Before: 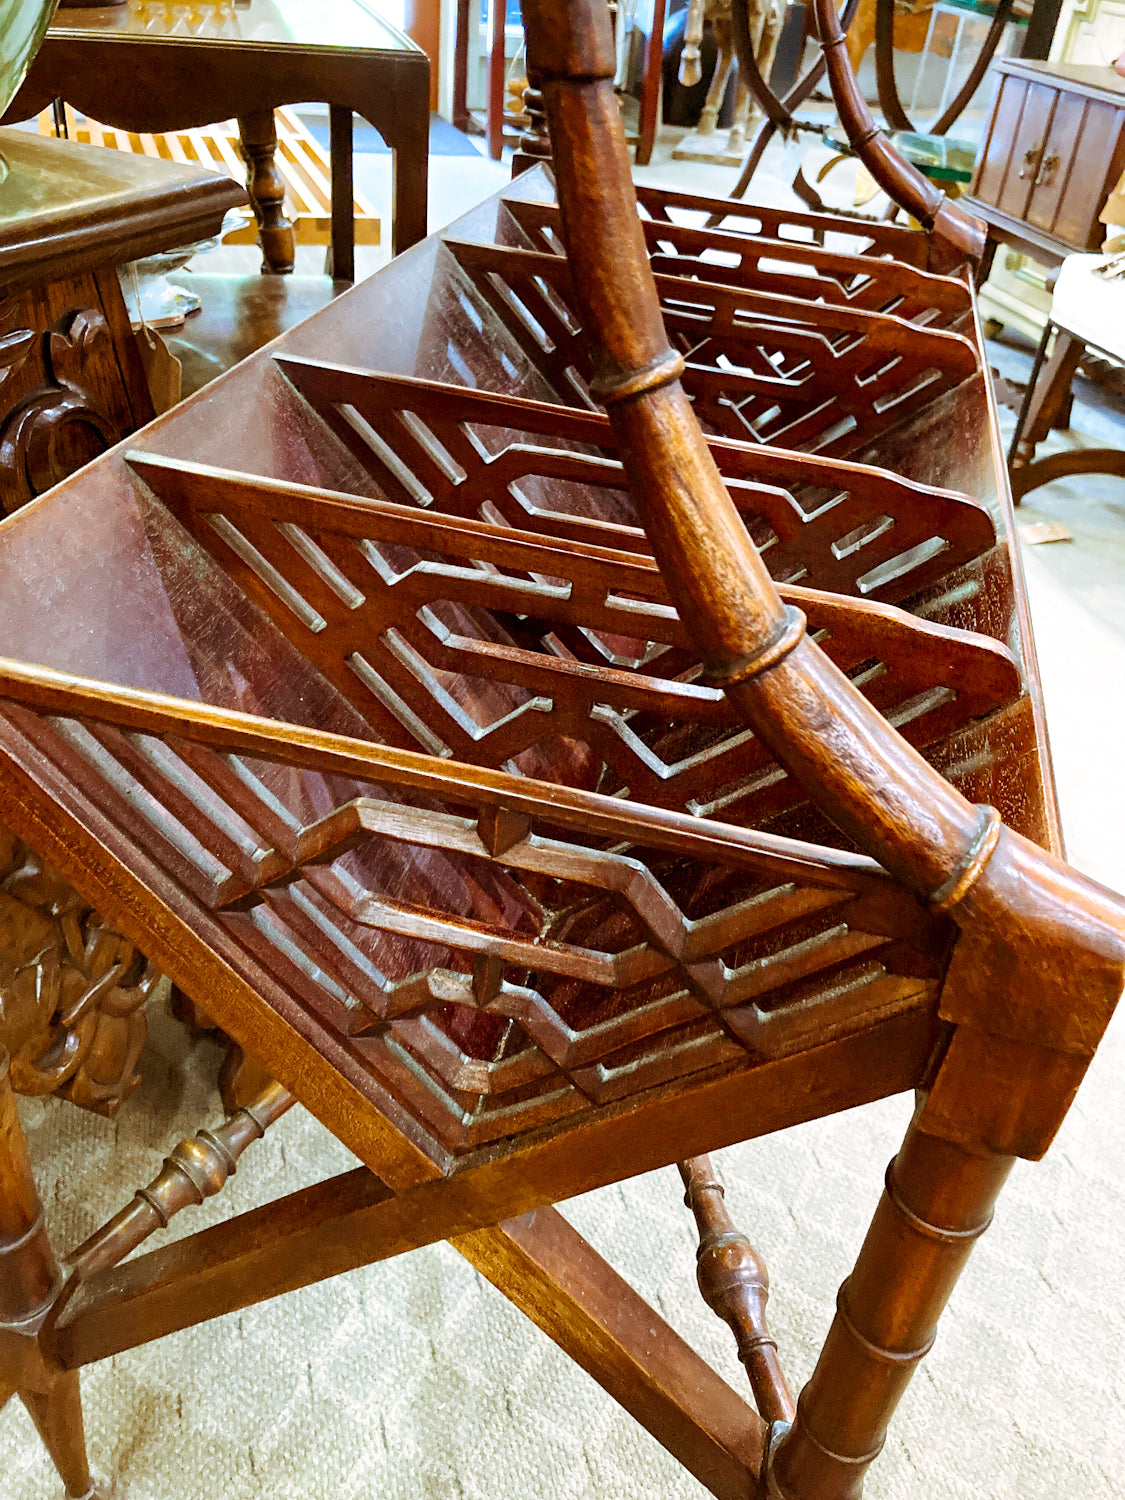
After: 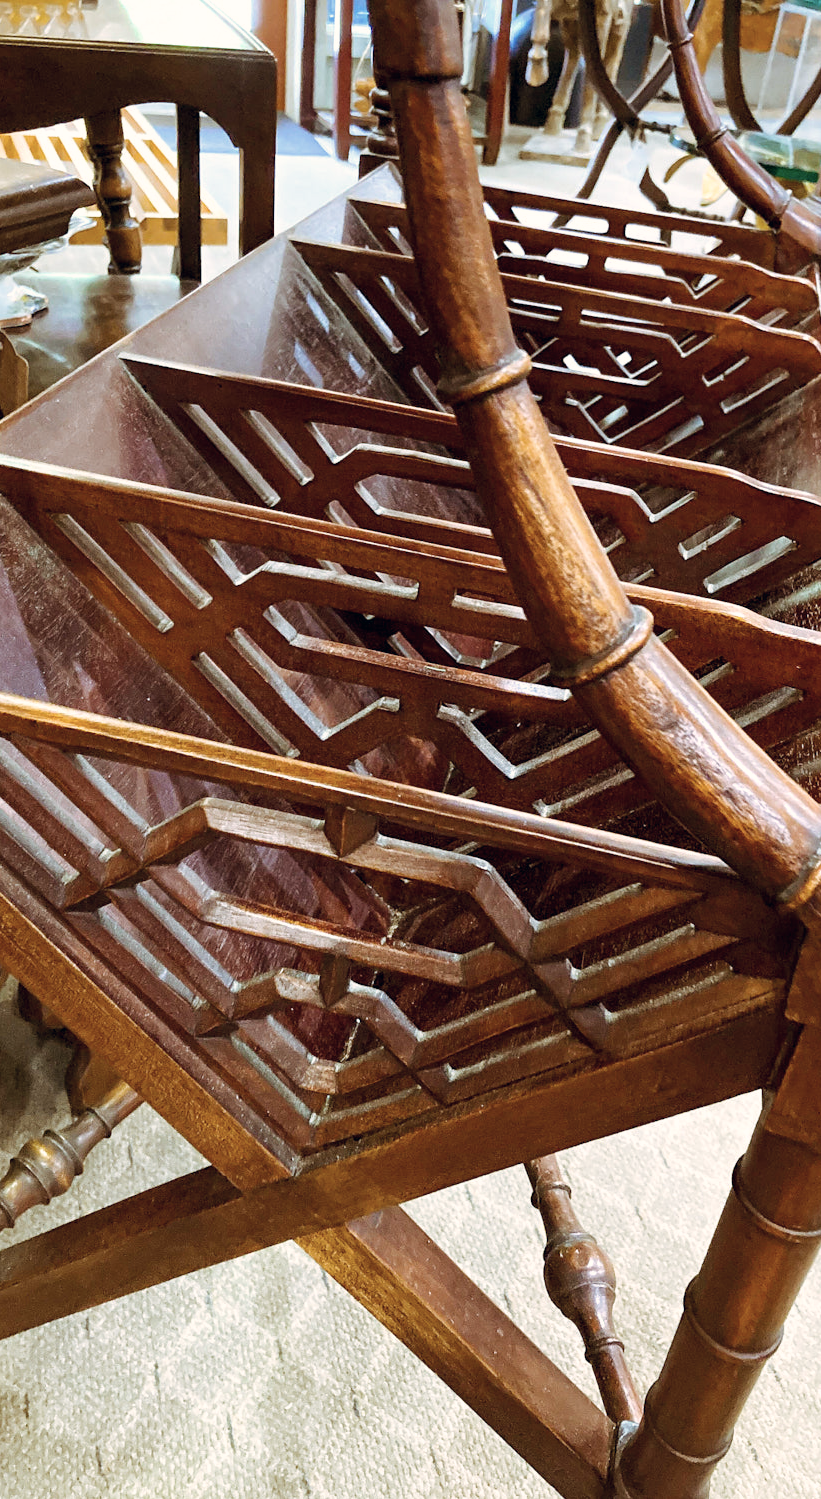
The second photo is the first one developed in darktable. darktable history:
crop: left 13.65%, right 13.305%
color correction: highlights a* 2.8, highlights b* 5, shadows a* -2.39, shadows b* -4.92, saturation 0.781
